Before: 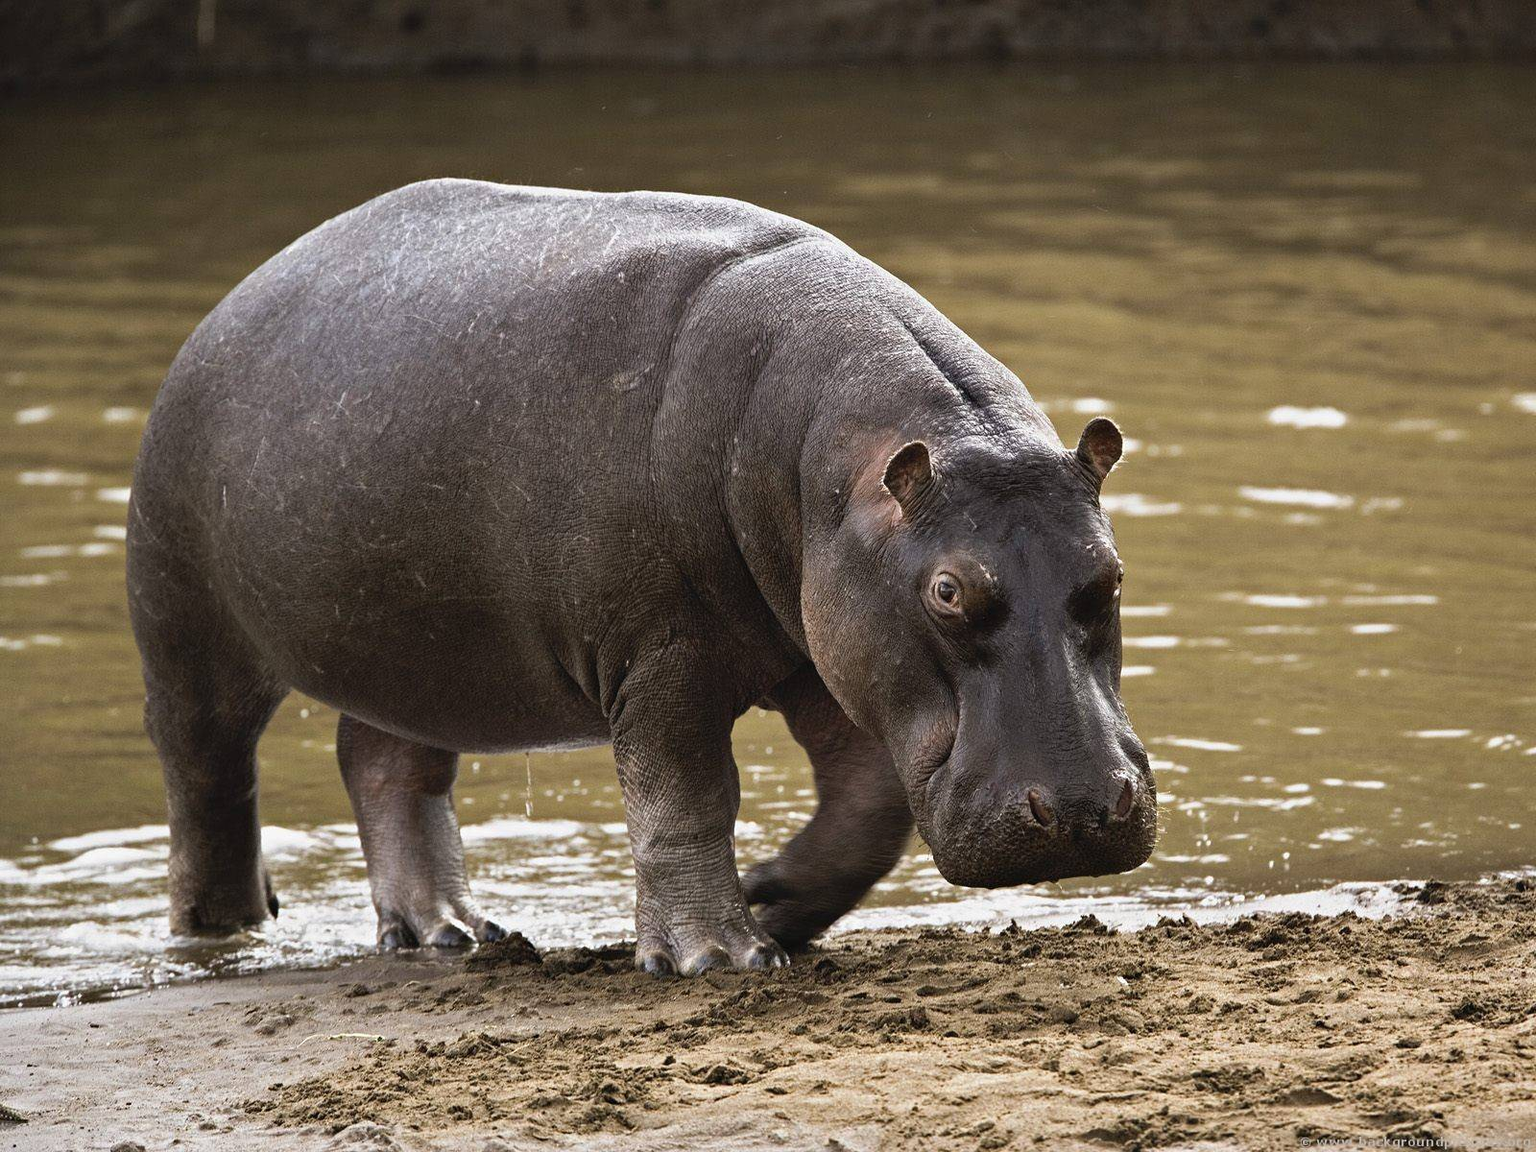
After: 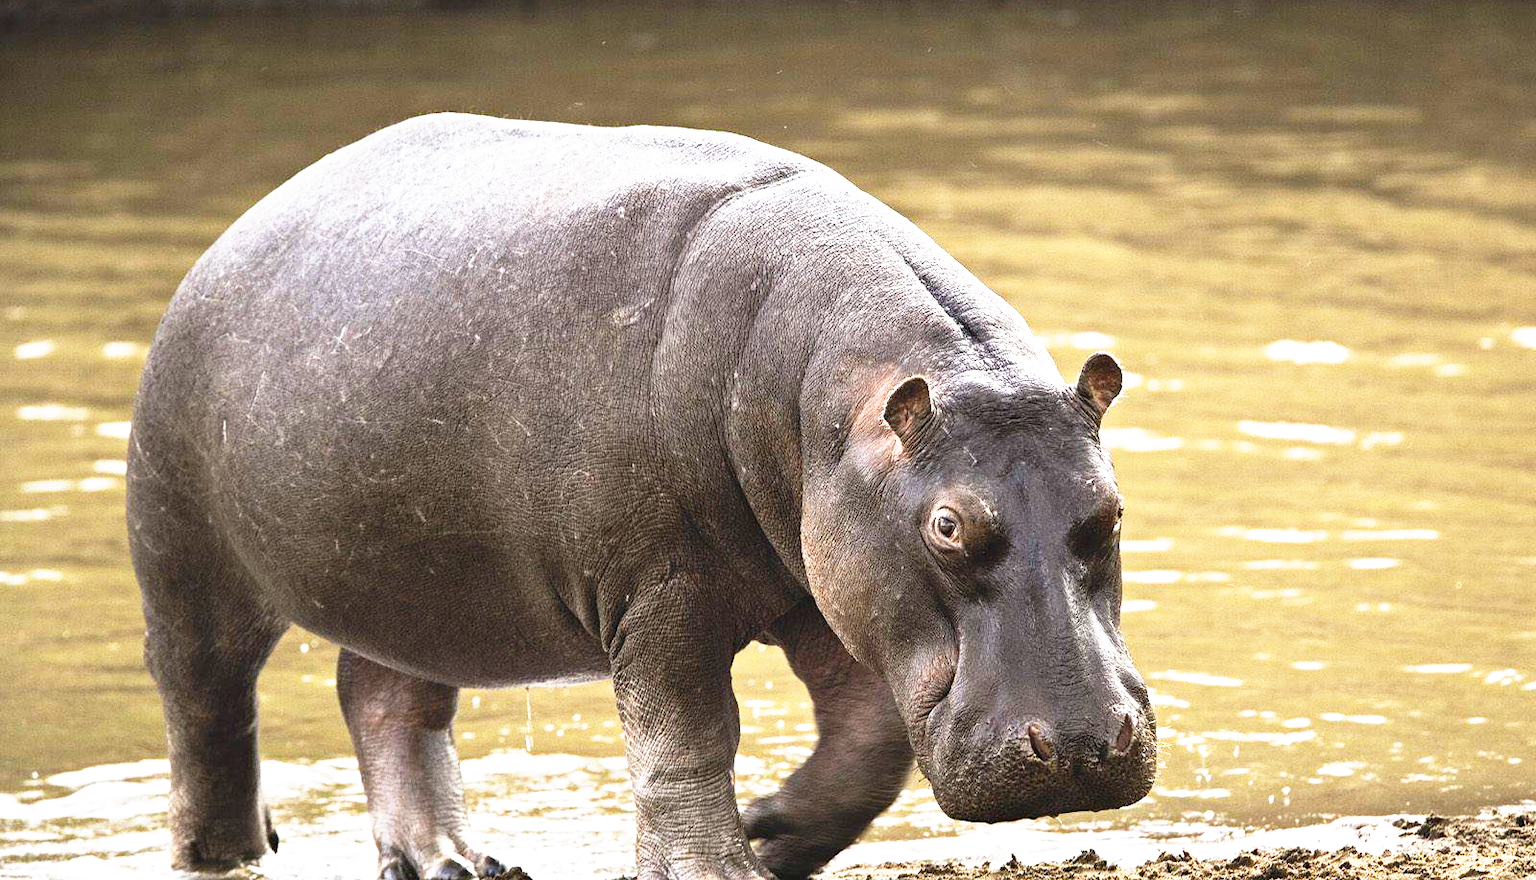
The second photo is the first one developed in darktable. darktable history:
base curve: curves: ch0 [(0, 0) (0.495, 0.917) (1, 1)], preserve colors none
exposure: black level correction 0.001, exposure 0.498 EV, compensate highlight preservation false
crop: top 5.703%, bottom 17.842%
